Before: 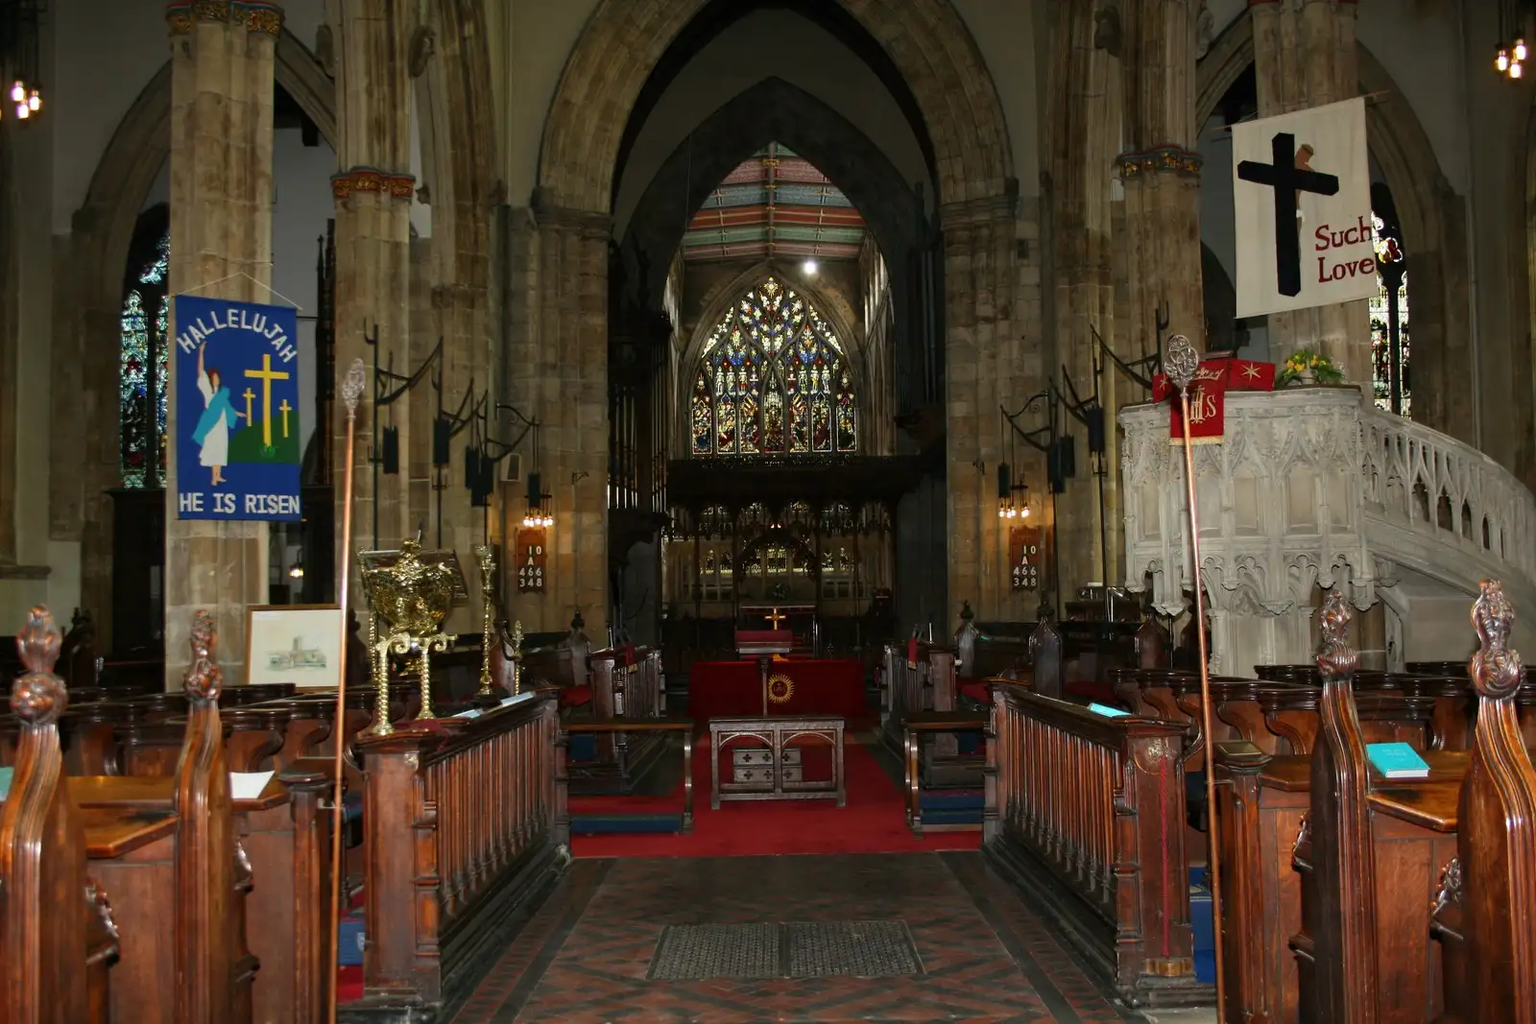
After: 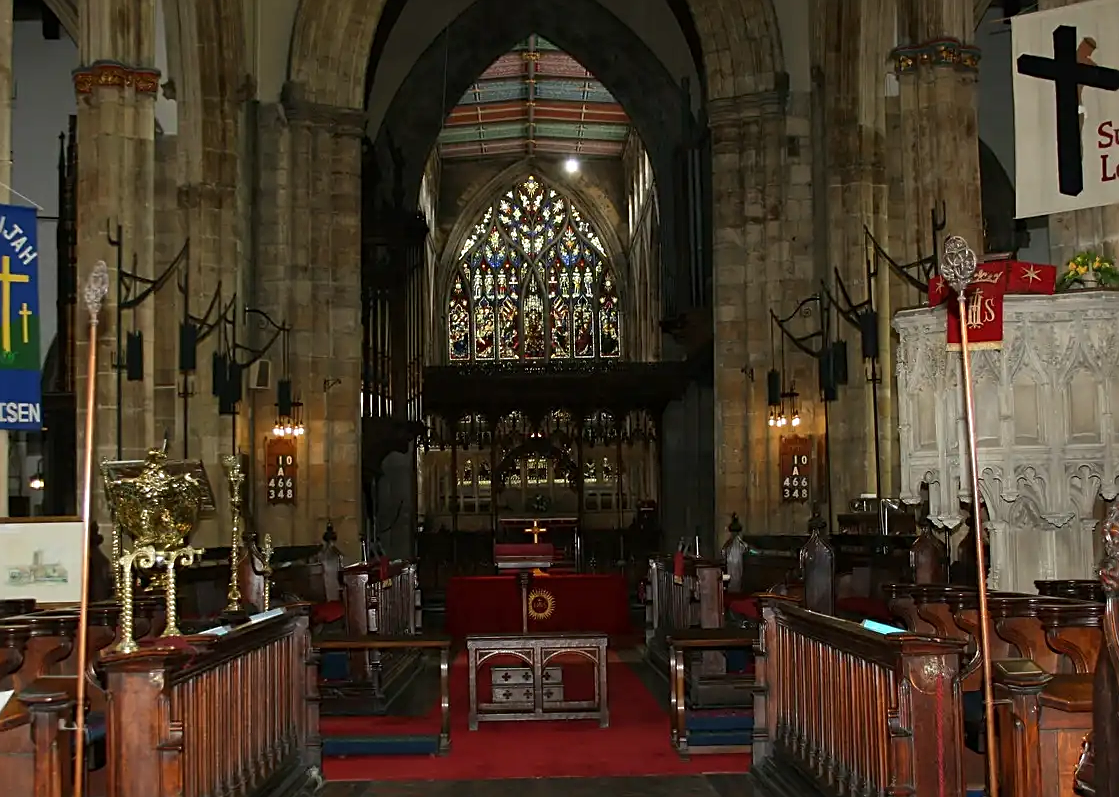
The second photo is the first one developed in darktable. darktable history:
local contrast: mode bilateral grid, contrast 10, coarseness 25, detail 115%, midtone range 0.2
sharpen: on, module defaults
crop and rotate: left 17.046%, top 10.659%, right 12.989%, bottom 14.553%
